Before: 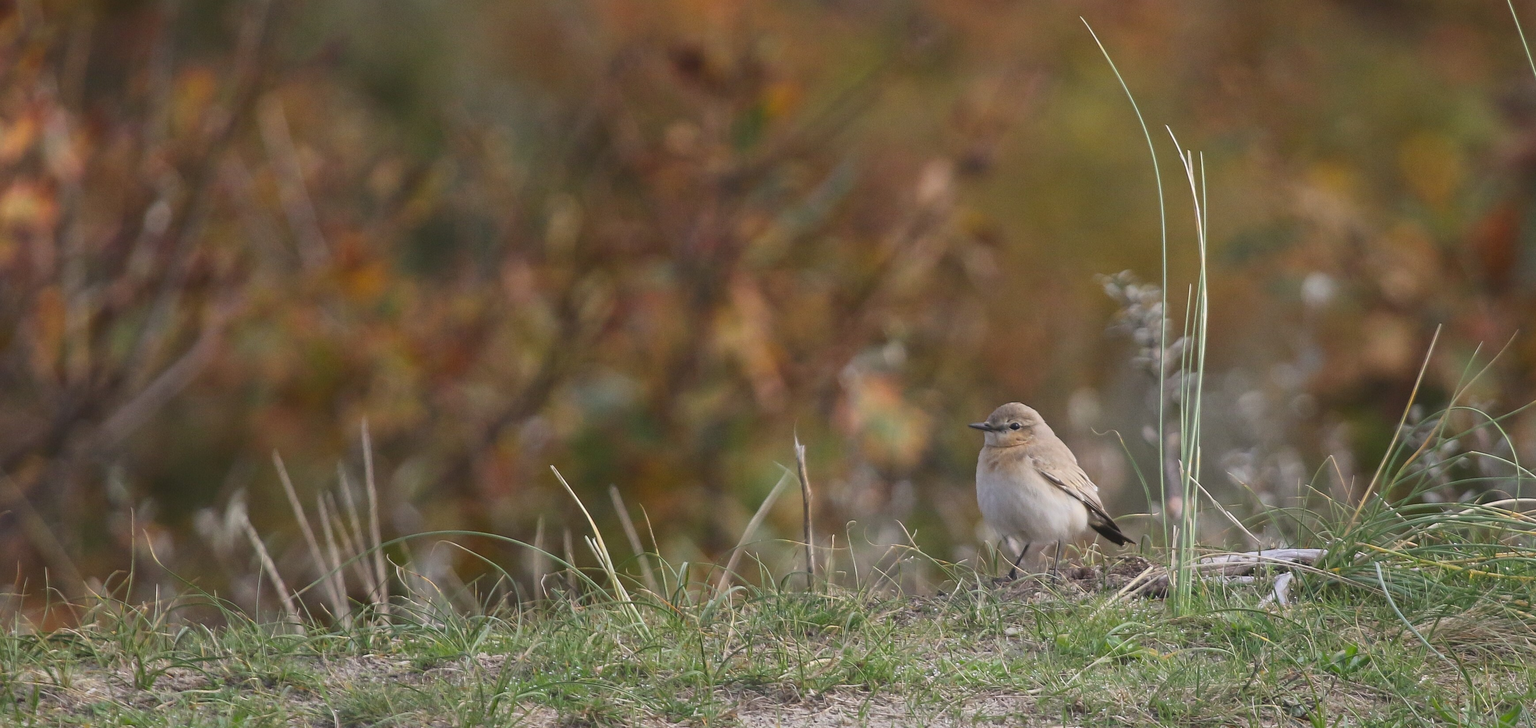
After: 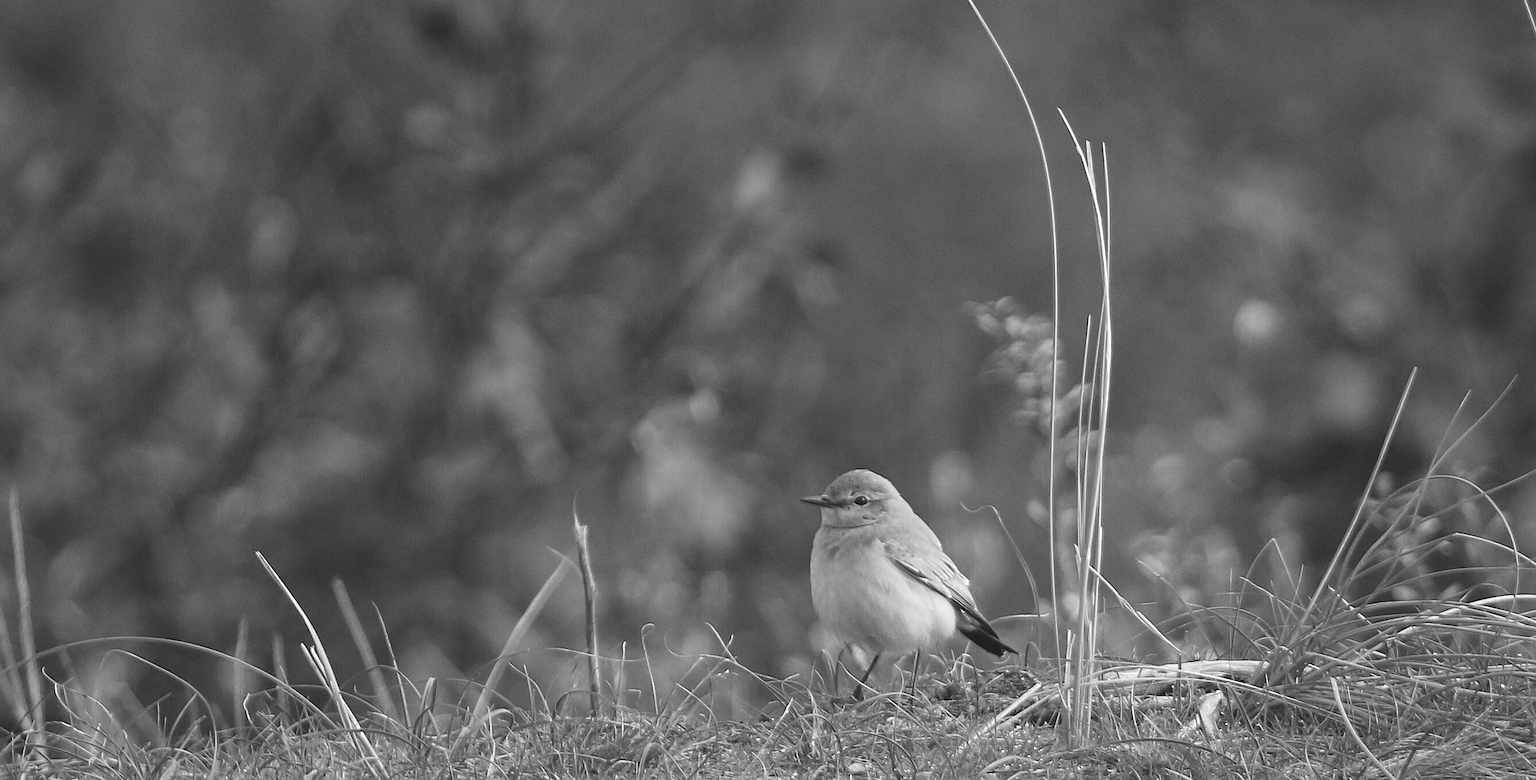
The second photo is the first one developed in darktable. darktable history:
color calibration: output gray [0.25, 0.35, 0.4, 0], x 0.383, y 0.372, temperature 3905.17 K
monochrome: on, module defaults
color zones: curves: ch1 [(0, 0.469) (0.01, 0.469) (0.12, 0.446) (0.248, 0.469) (0.5, 0.5) (0.748, 0.5) (0.99, 0.469) (1, 0.469)]
sharpen: amount 0.2
exposure: exposure 0.236 EV, compensate highlight preservation false
crop: left 23.095%, top 5.827%, bottom 11.854%
contrast brightness saturation: saturation -0.05
white balance: emerald 1
